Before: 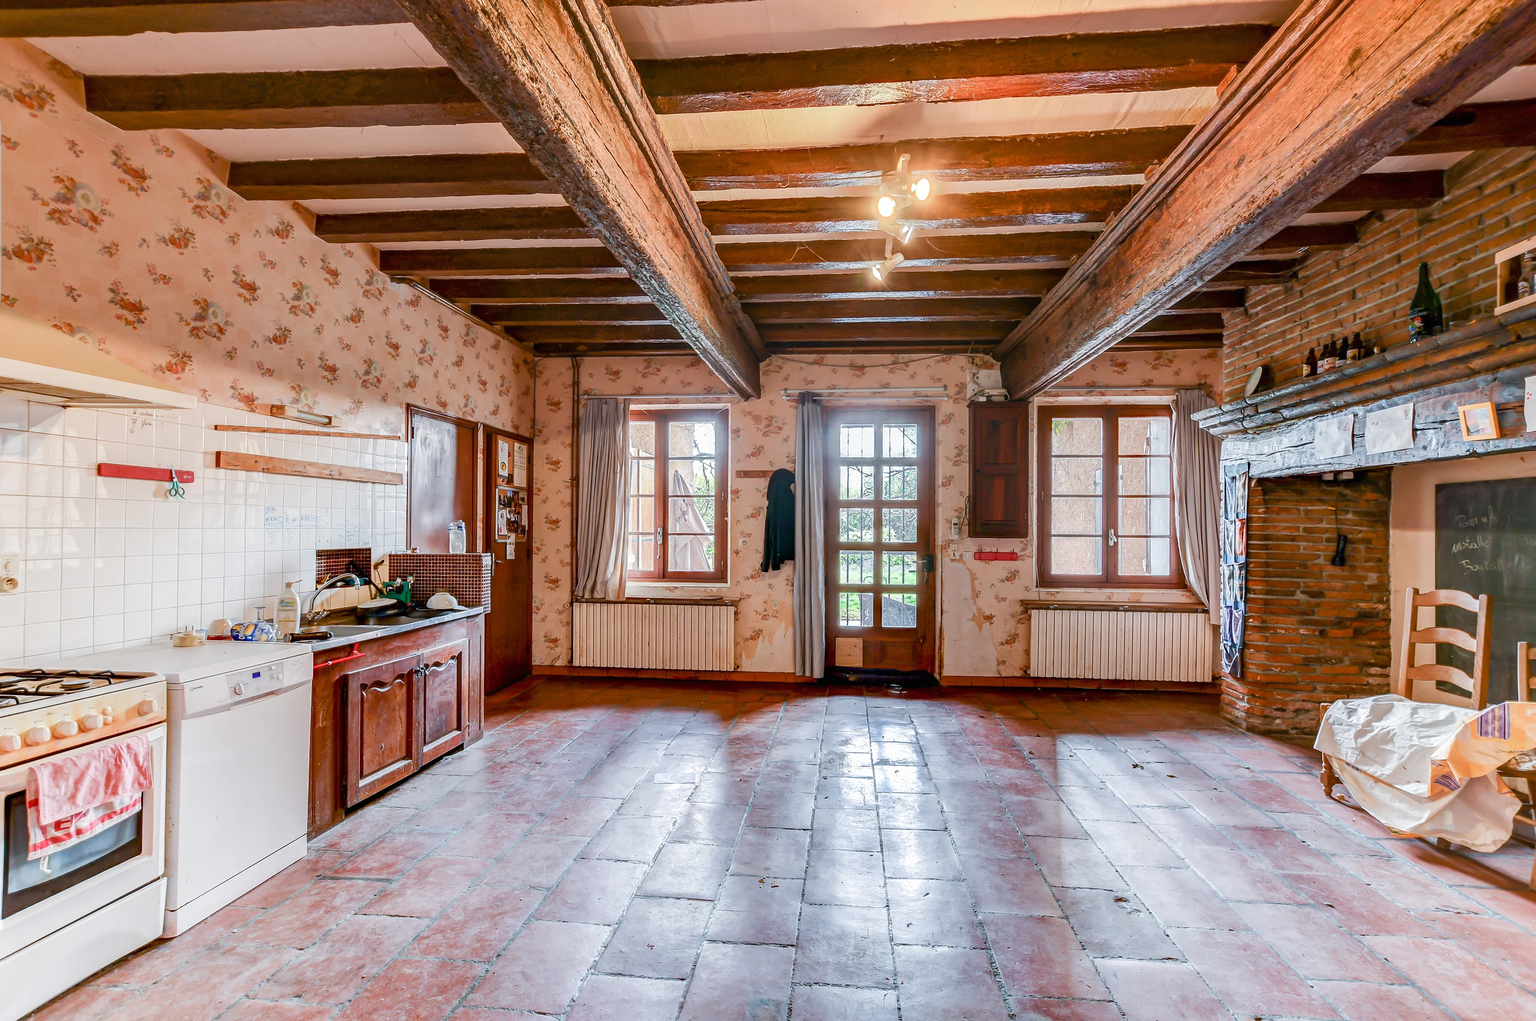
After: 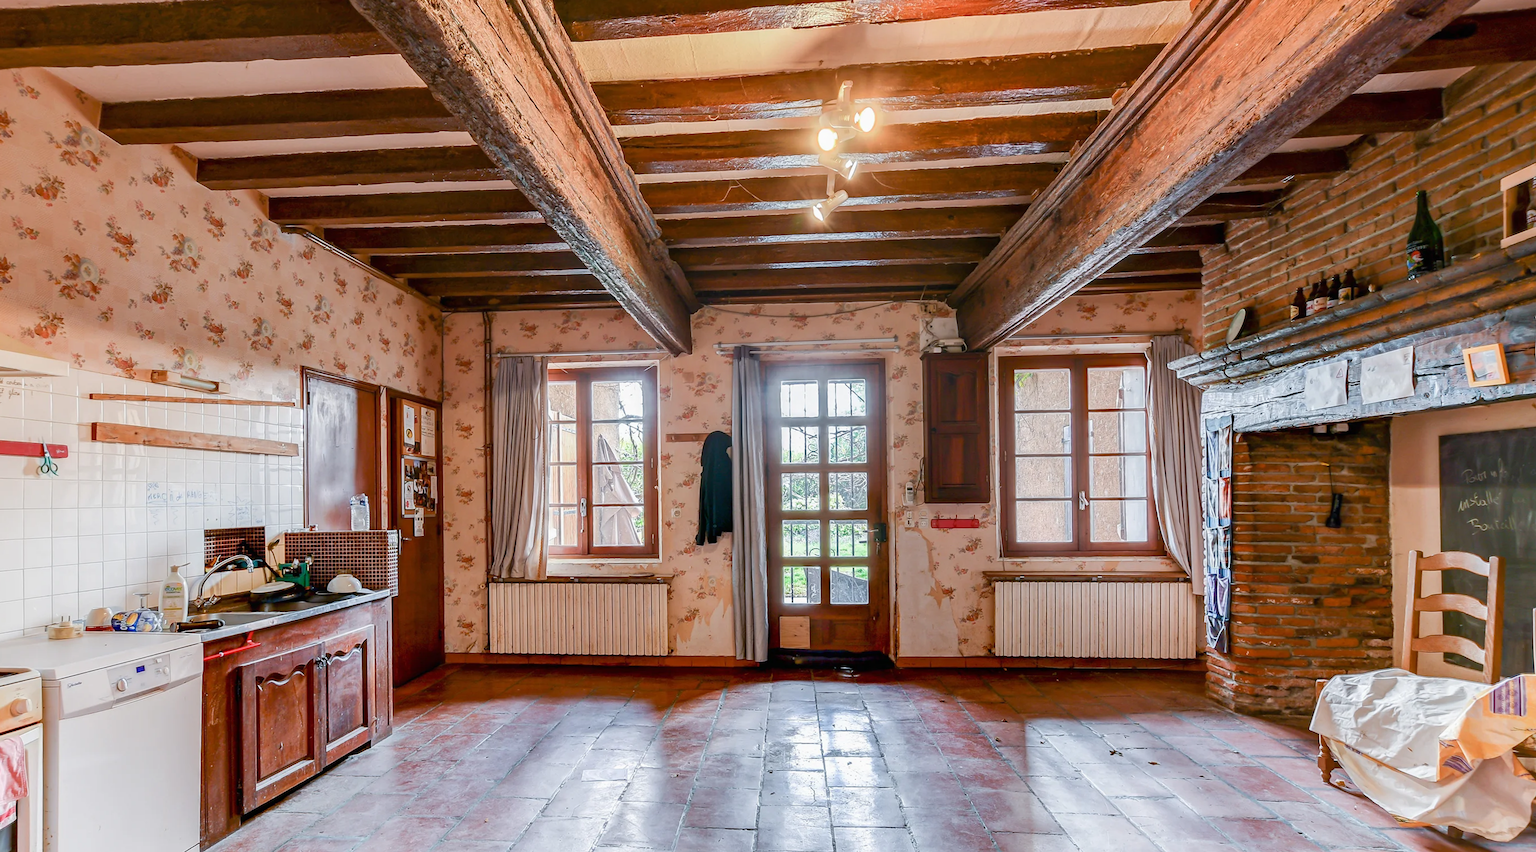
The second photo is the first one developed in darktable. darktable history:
rotate and perspective: rotation -1°, crop left 0.011, crop right 0.989, crop top 0.025, crop bottom 0.975
exposure: exposure -0.048 EV, compensate highlight preservation false
crop: left 8.155%, top 6.611%, bottom 15.385%
